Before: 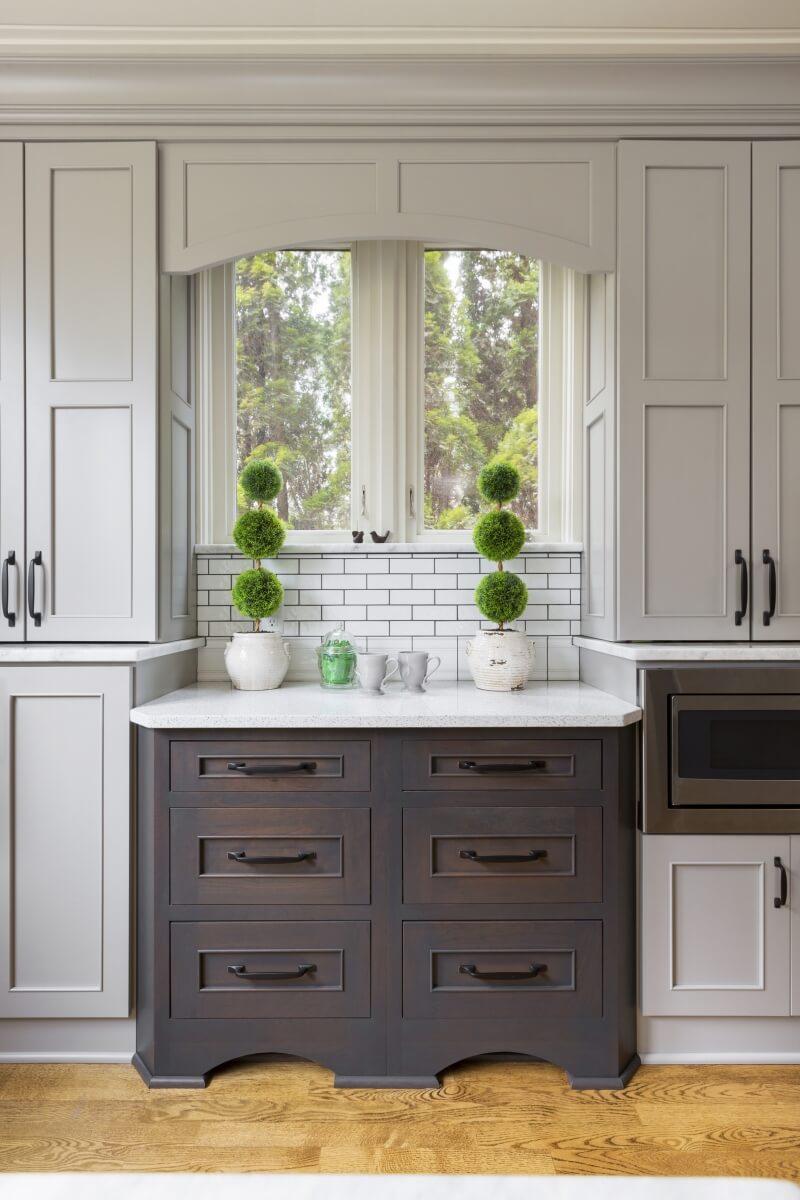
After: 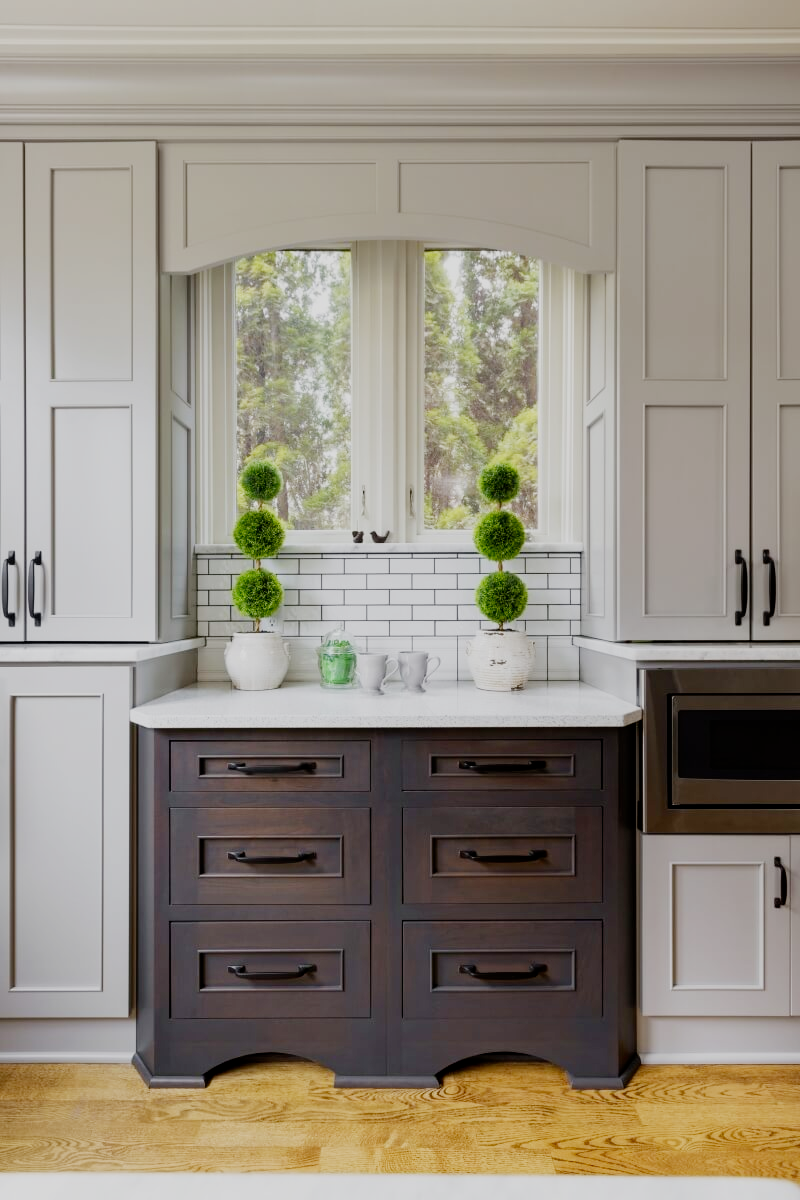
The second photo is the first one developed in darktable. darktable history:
filmic rgb: middle gray luminance 28.82%, black relative exposure -10.23 EV, white relative exposure 5.49 EV, target black luminance 0%, hardness 3.96, latitude 1.51%, contrast 1.132, highlights saturation mix 5.21%, shadows ↔ highlights balance 15.56%, preserve chrominance no, color science v4 (2020), contrast in shadows soft
